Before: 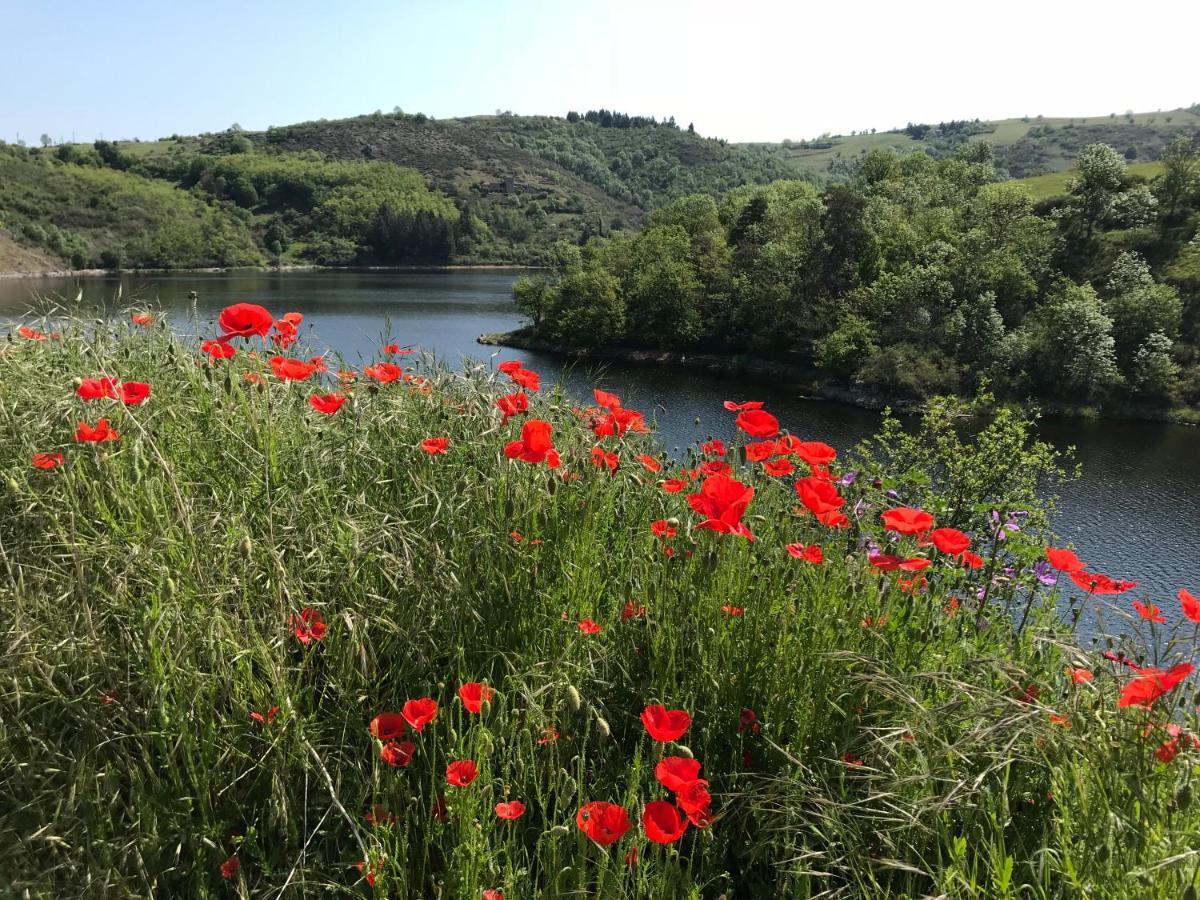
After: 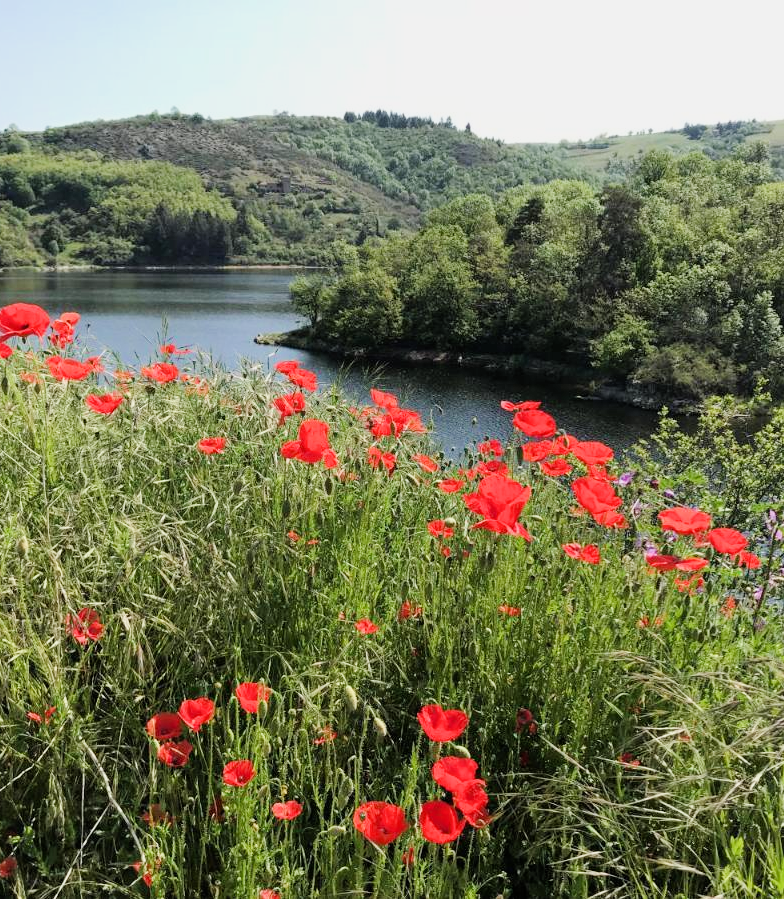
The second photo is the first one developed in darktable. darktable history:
crop and rotate: left 18.653%, right 15.935%
exposure: black level correction 0, exposure 1.001 EV, compensate exposure bias true, compensate highlight preservation false
filmic rgb: black relative exposure -7.65 EV, white relative exposure 4.56 EV, hardness 3.61
